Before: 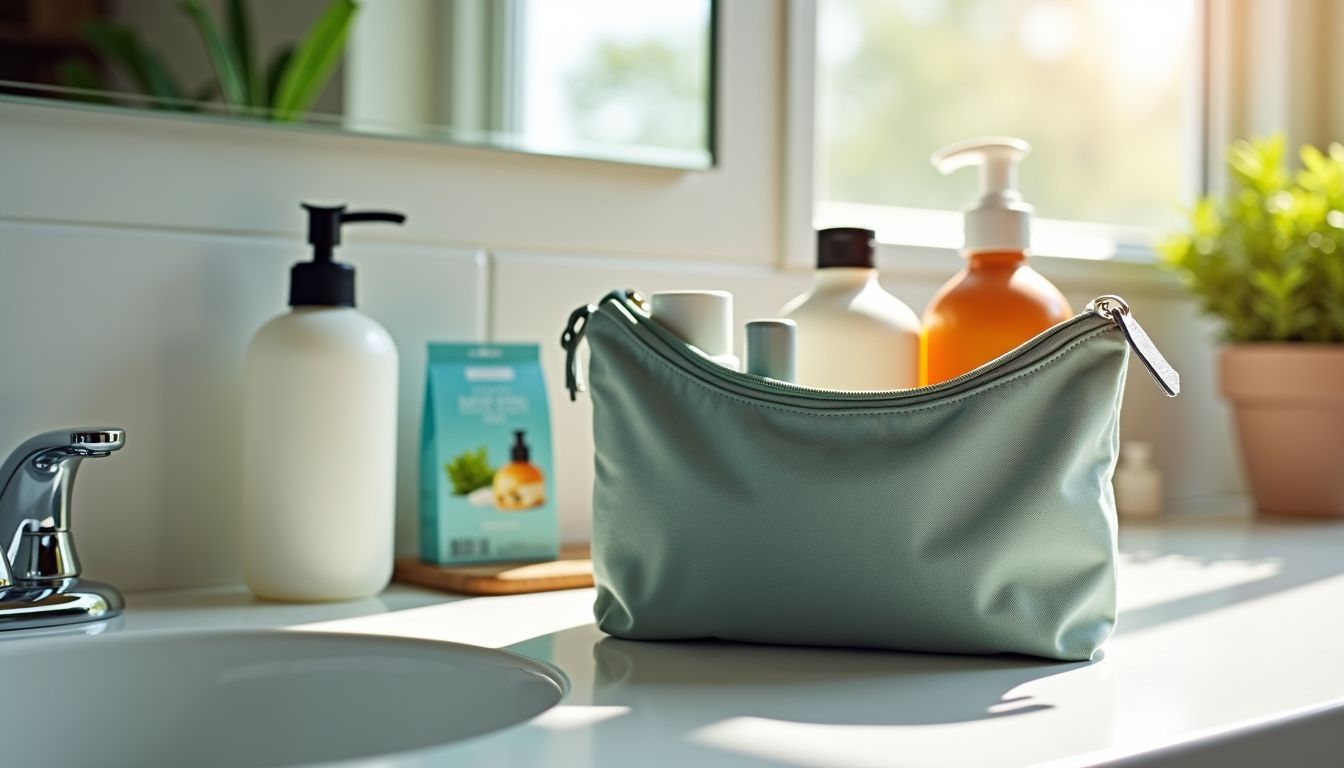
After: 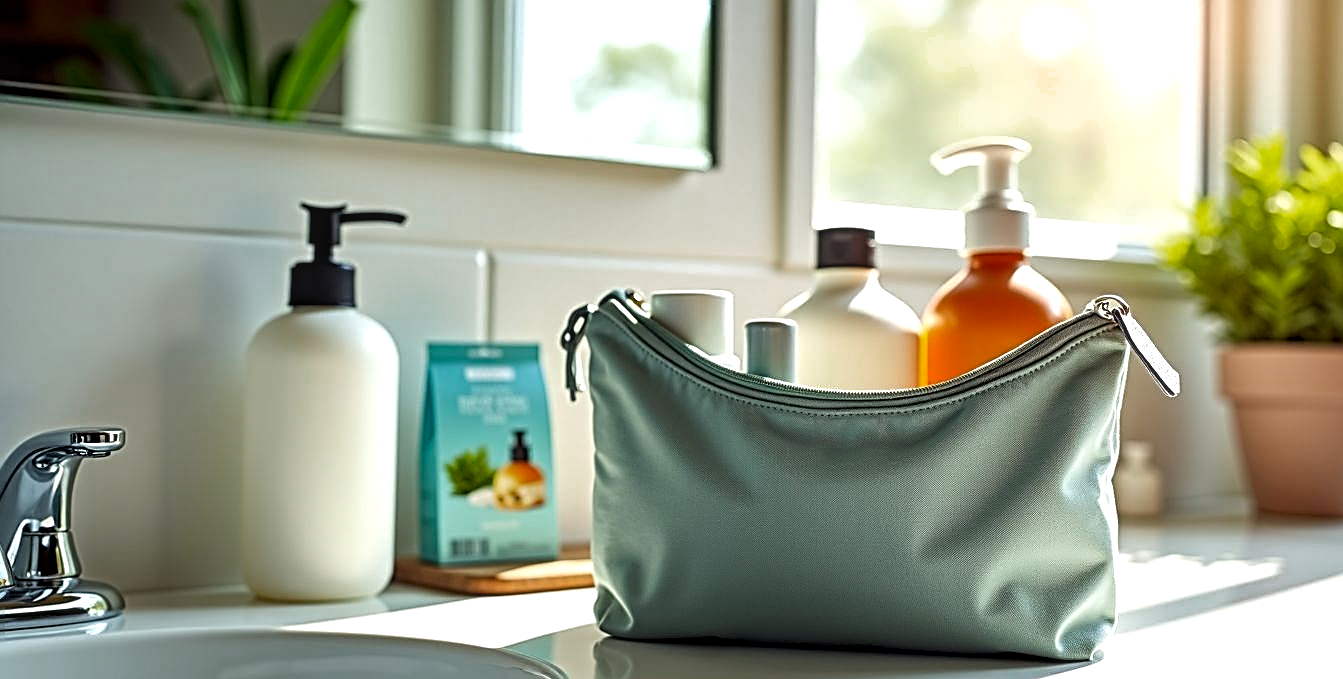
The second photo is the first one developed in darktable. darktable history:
local contrast: highlights 61%, detail 143%, midtone range 0.425
color zones: curves: ch0 [(0.203, 0.433) (0.607, 0.517) (0.697, 0.696) (0.705, 0.897)]
sharpen: amount 0.887
exposure: exposure 0.172 EV, compensate highlight preservation false
crop and rotate: top 0%, bottom 11.55%
shadows and highlights: shadows -87.79, highlights -36.38, soften with gaussian
levels: levels [0.016, 0.484, 0.953]
